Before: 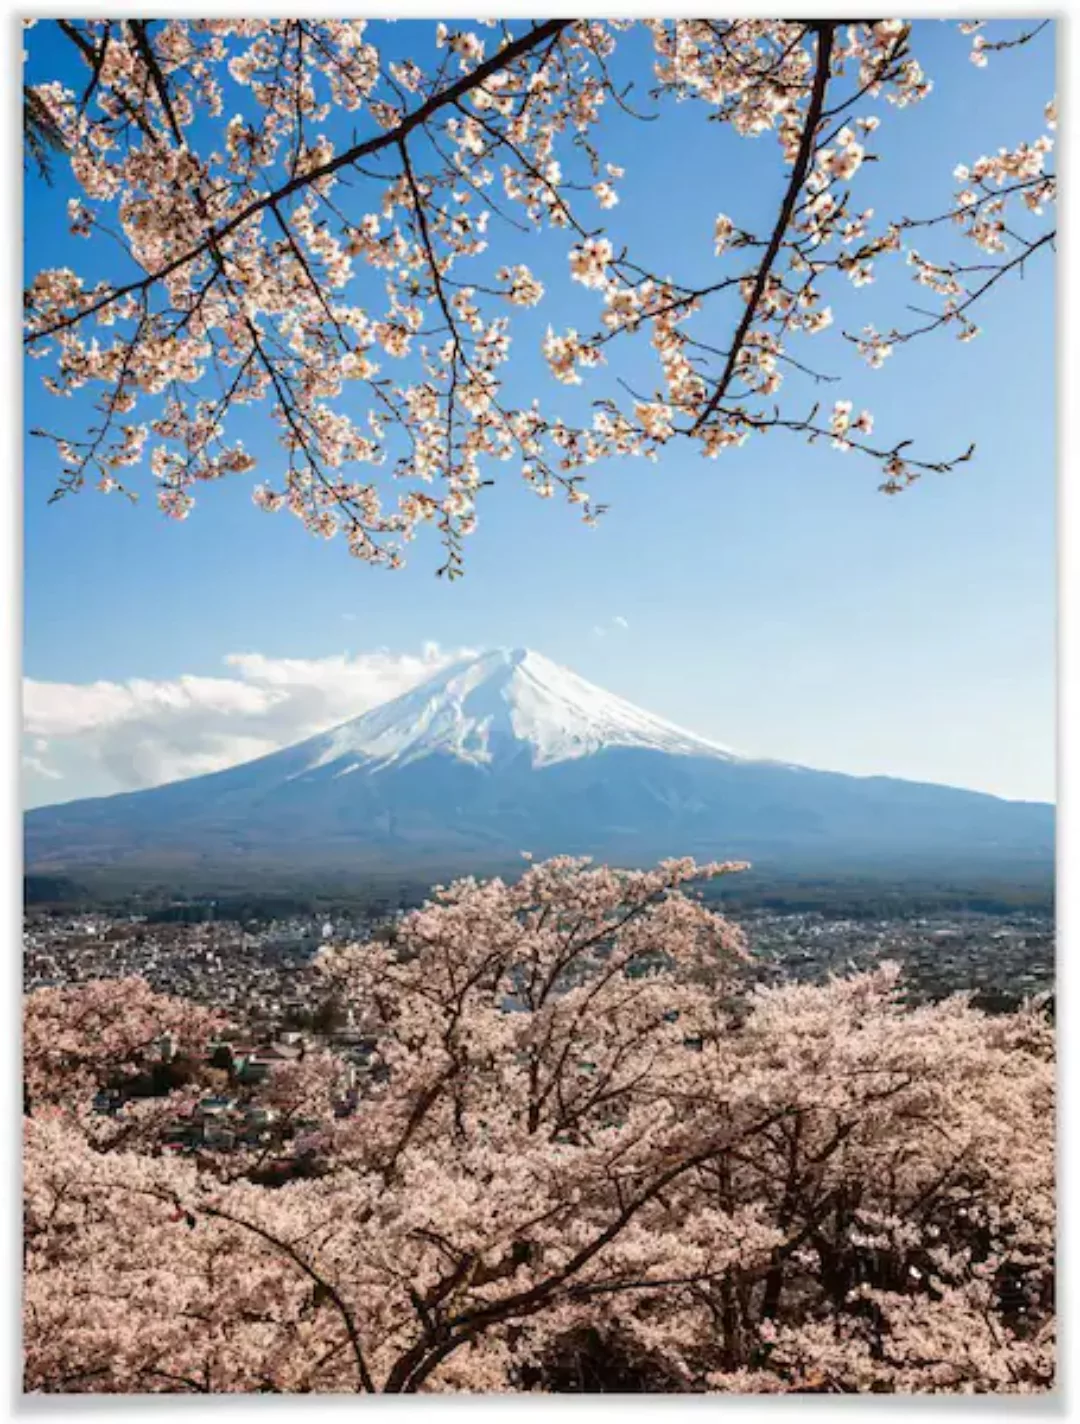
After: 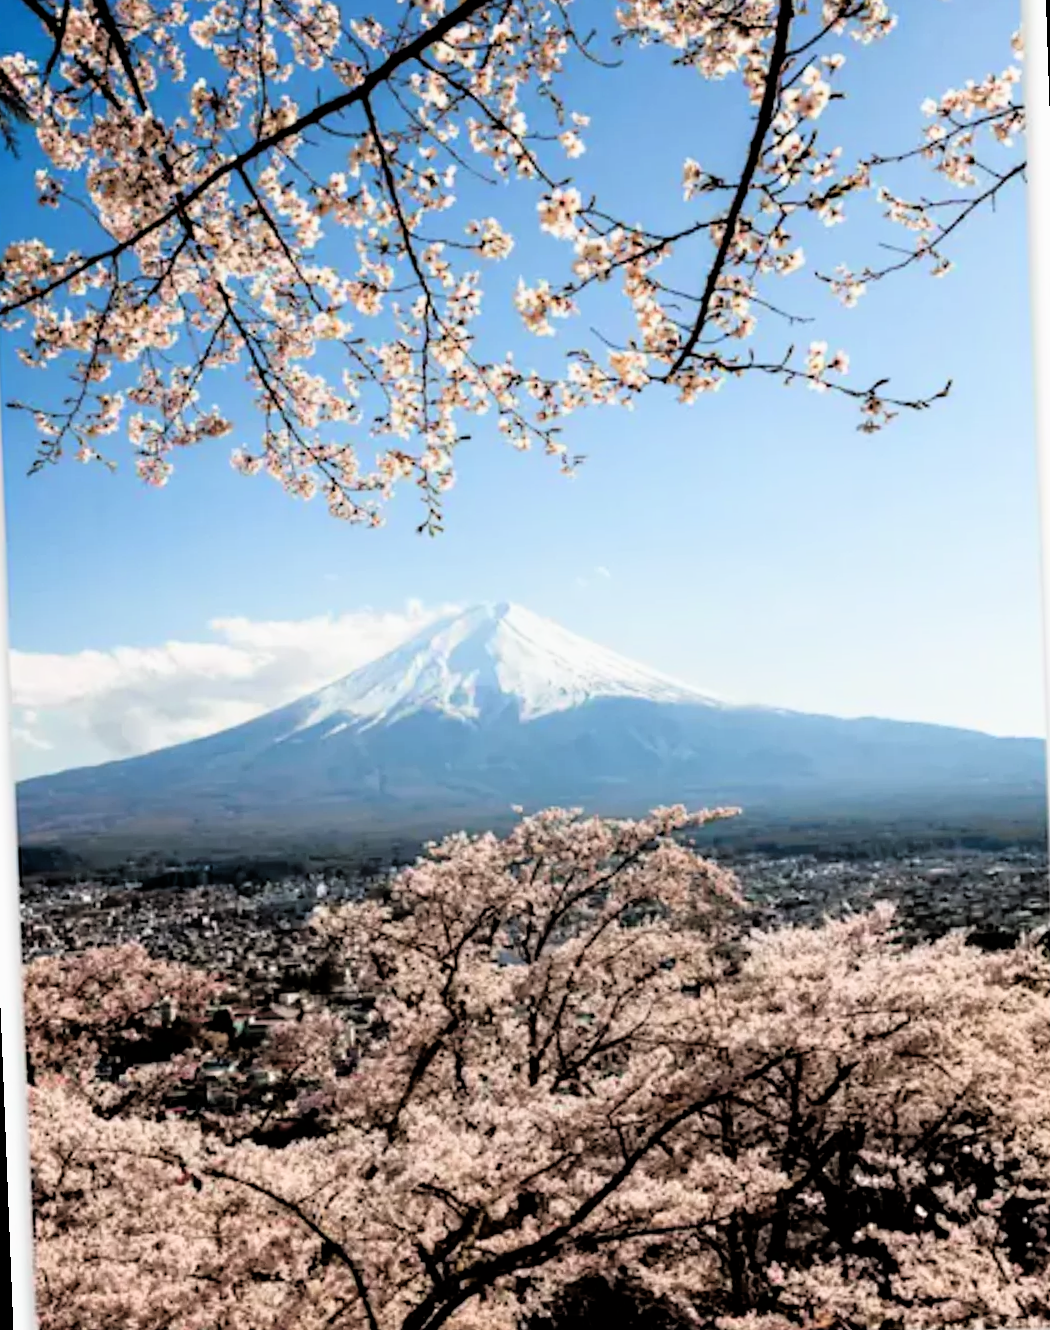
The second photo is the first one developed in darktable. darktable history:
white balance: emerald 1
shadows and highlights: shadows 0, highlights 40
exposure: compensate highlight preservation false
filmic rgb: black relative exposure -3.72 EV, white relative exposure 2.77 EV, dynamic range scaling -5.32%, hardness 3.03
rotate and perspective: rotation -2.12°, lens shift (vertical) 0.009, lens shift (horizontal) -0.008, automatic cropping original format, crop left 0.036, crop right 0.964, crop top 0.05, crop bottom 0.959
